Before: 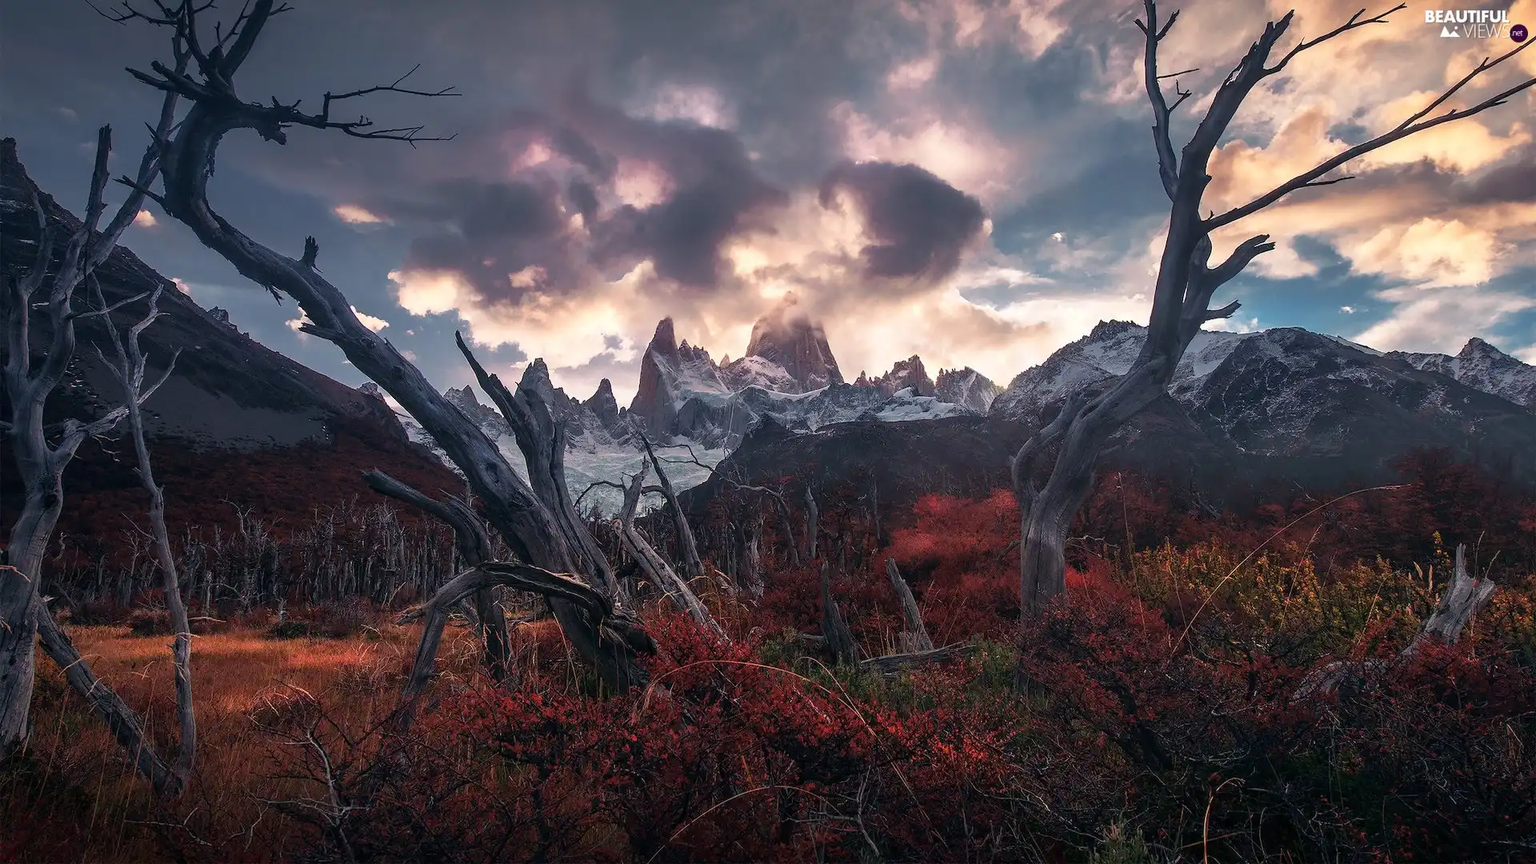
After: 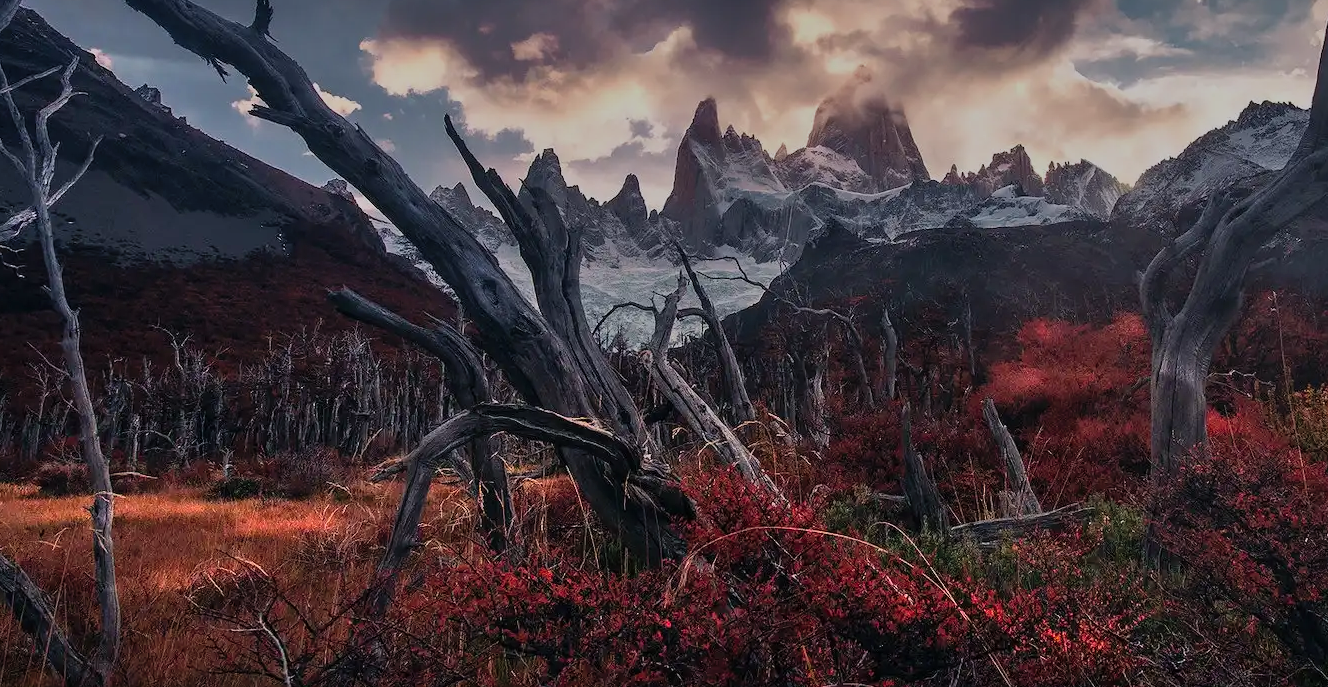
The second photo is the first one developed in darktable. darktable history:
crop: left 6.537%, top 27.737%, right 24.288%, bottom 8.575%
shadows and highlights: soften with gaussian
exposure: exposure -0.902 EV, compensate highlight preservation false
